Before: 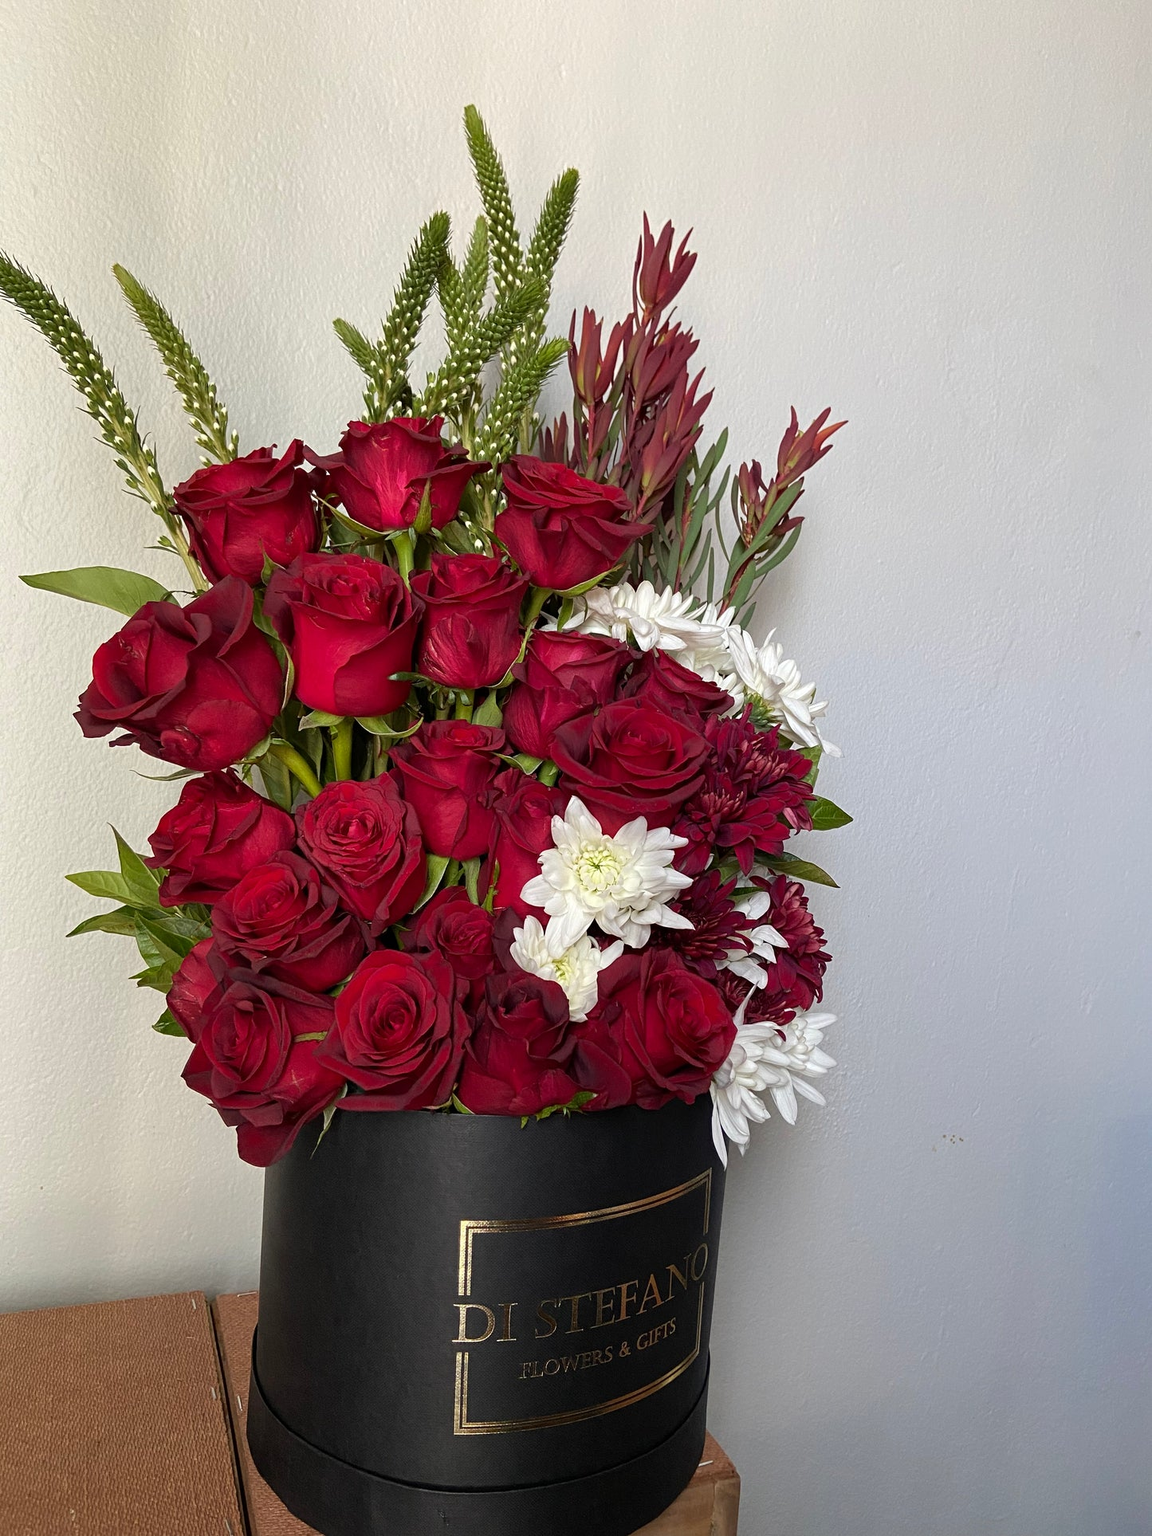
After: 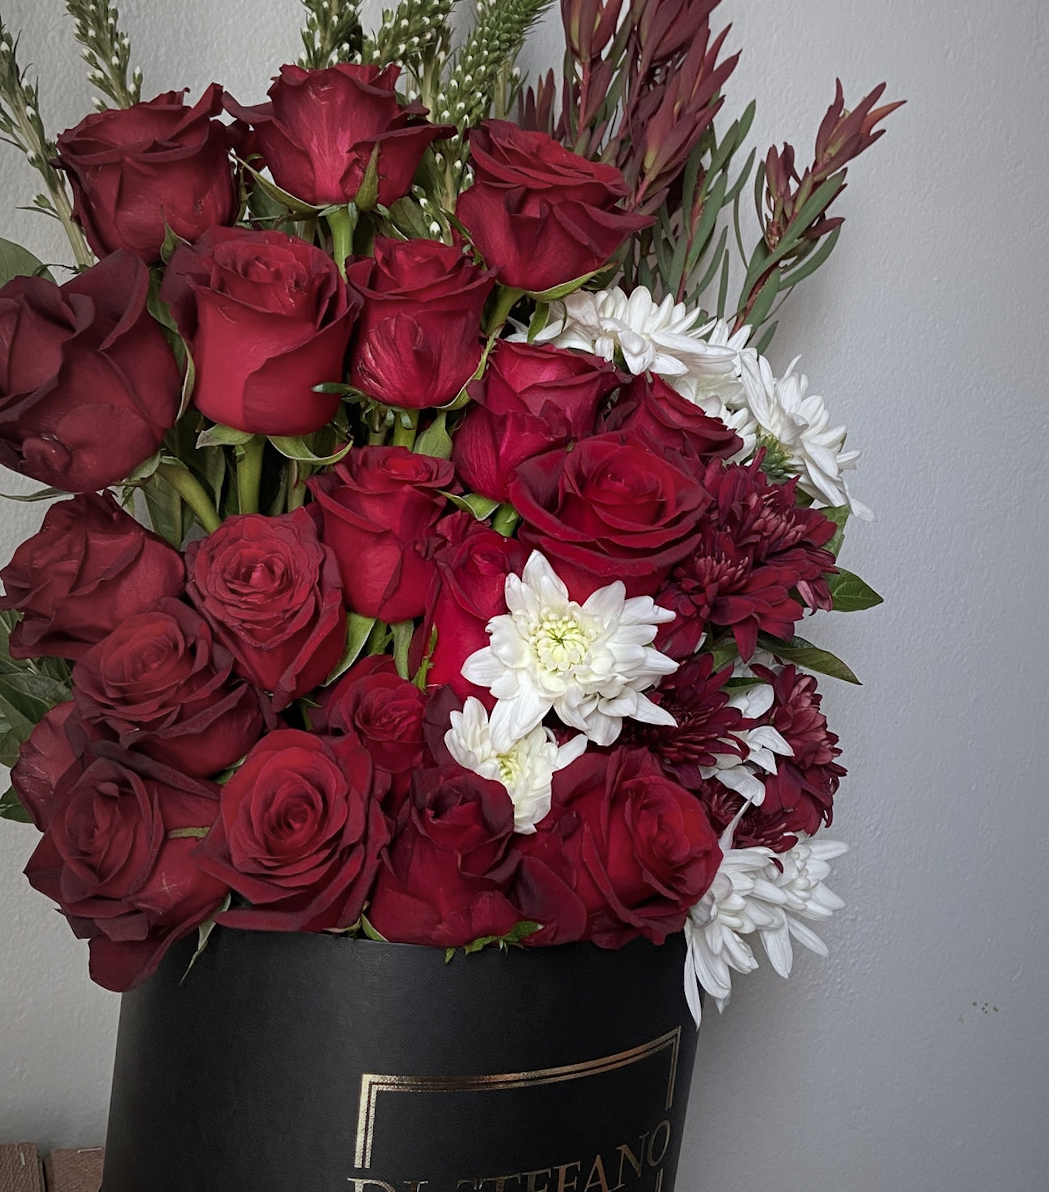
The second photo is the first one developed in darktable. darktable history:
crop and rotate: angle -3.36°, left 9.773%, top 21.239%, right 12.056%, bottom 12.137%
color correction: highlights a* -0.094, highlights b* -5.27, shadows a* -0.143, shadows b* -0.137
vignetting: fall-off start 17.68%, fall-off radius 137.05%, width/height ratio 0.619, shape 0.589
